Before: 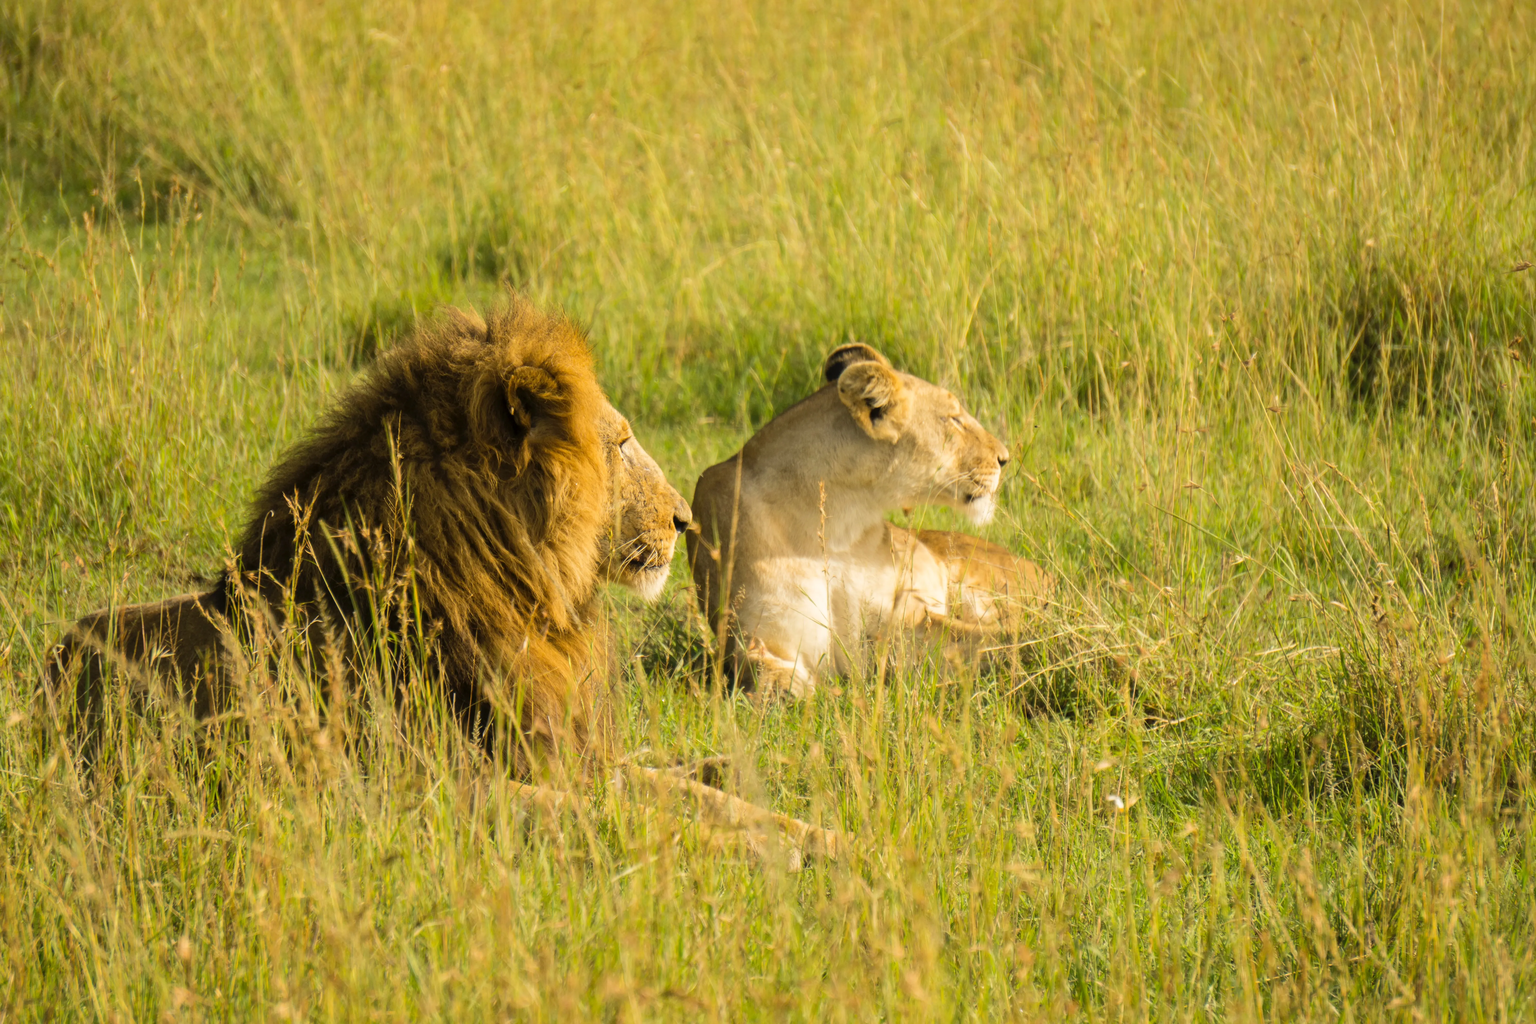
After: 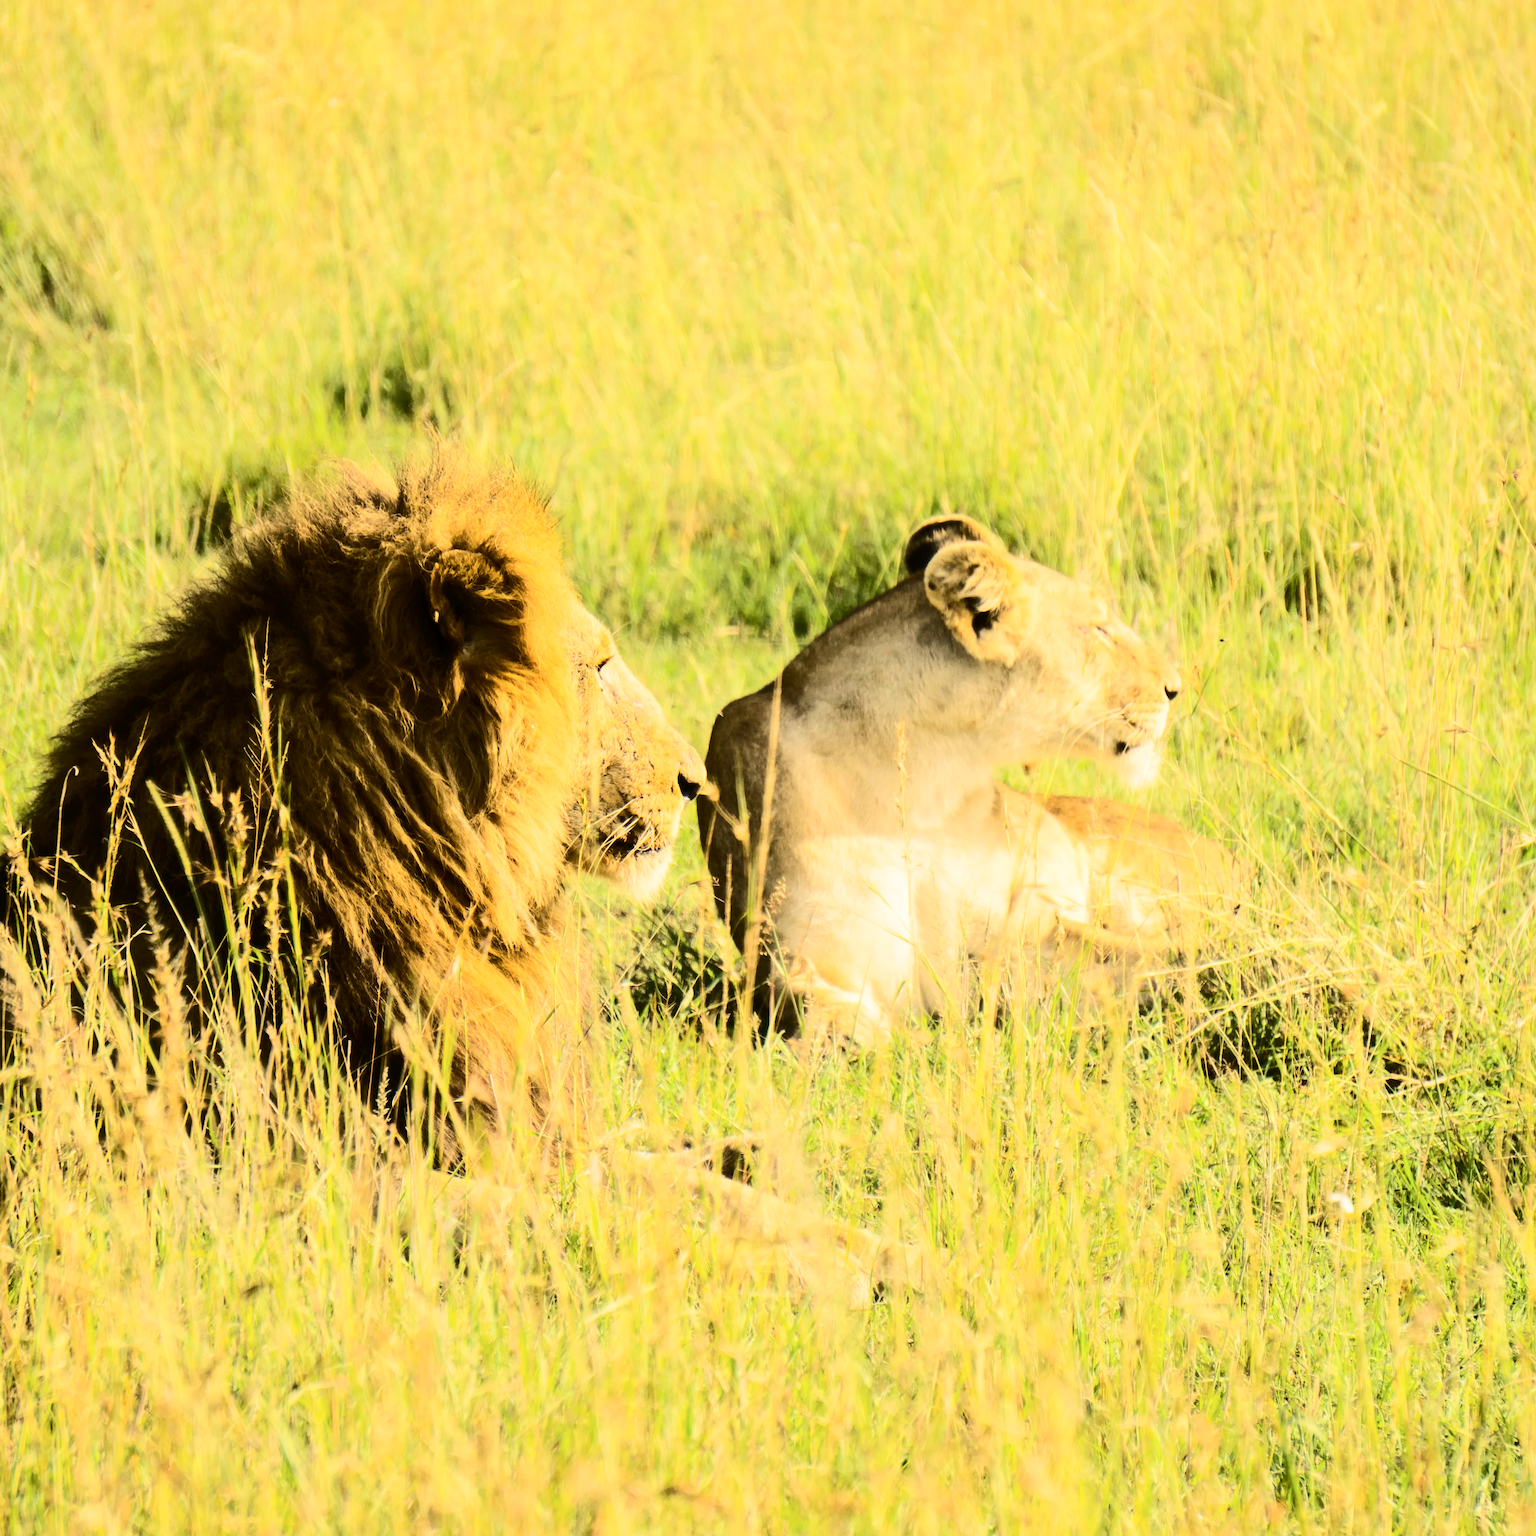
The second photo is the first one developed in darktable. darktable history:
rgb curve: curves: ch0 [(0, 0) (0.284, 0.292) (0.505, 0.644) (1, 1)]; ch1 [(0, 0) (0.284, 0.292) (0.505, 0.644) (1, 1)]; ch2 [(0, 0) (0.284, 0.292) (0.505, 0.644) (1, 1)], compensate middle gray true
crop and rotate: left 14.436%, right 18.898%
contrast brightness saturation: contrast 0.28
